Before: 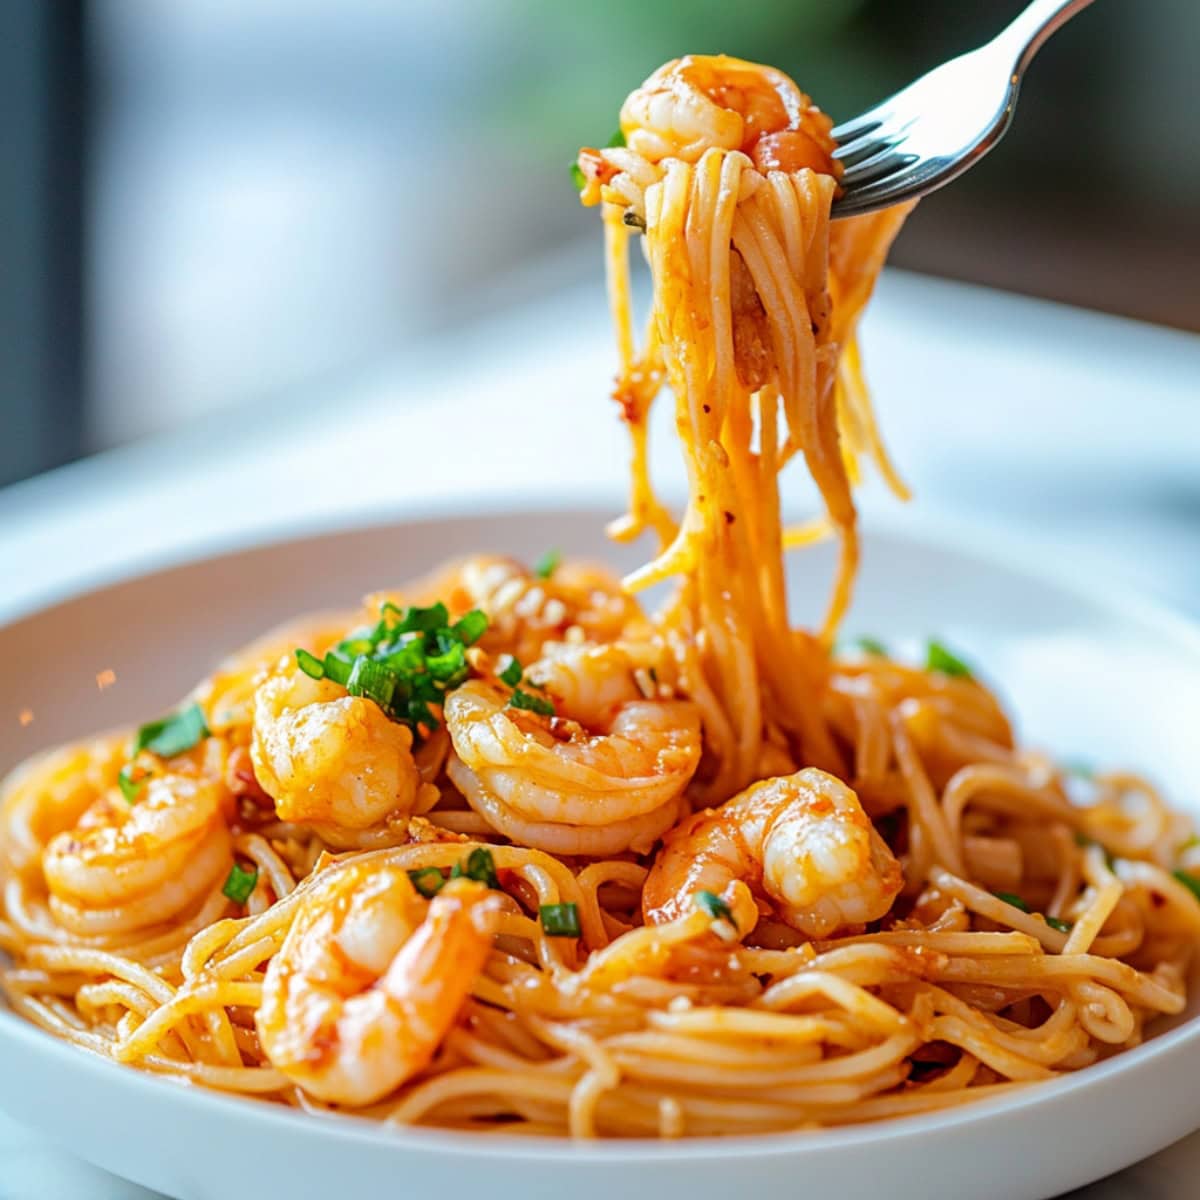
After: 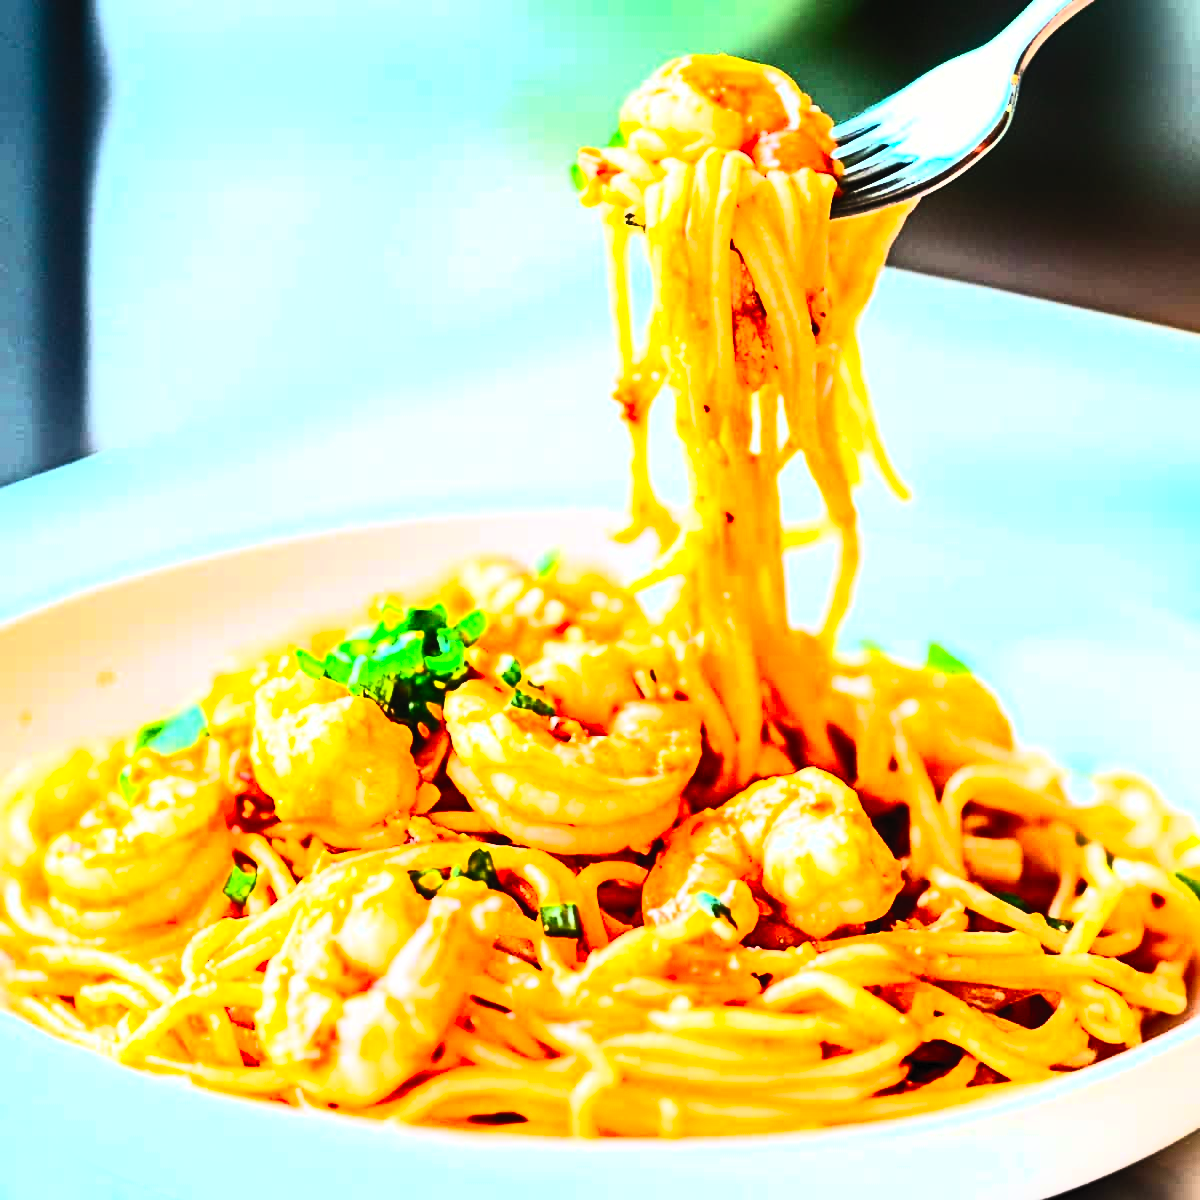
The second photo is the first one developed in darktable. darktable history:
tone equalizer: on, module defaults
rgb curve: curves: ch0 [(0, 0) (0.21, 0.15) (0.24, 0.21) (0.5, 0.75) (0.75, 0.96) (0.89, 0.99) (1, 1)]; ch1 [(0, 0.02) (0.21, 0.13) (0.25, 0.2) (0.5, 0.67) (0.75, 0.9) (0.89, 0.97) (1, 1)]; ch2 [(0, 0.02) (0.21, 0.13) (0.25, 0.2) (0.5, 0.67) (0.75, 0.9) (0.89, 0.97) (1, 1)], compensate middle gray true
contrast brightness saturation: contrast 0.83, brightness 0.59, saturation 0.59
